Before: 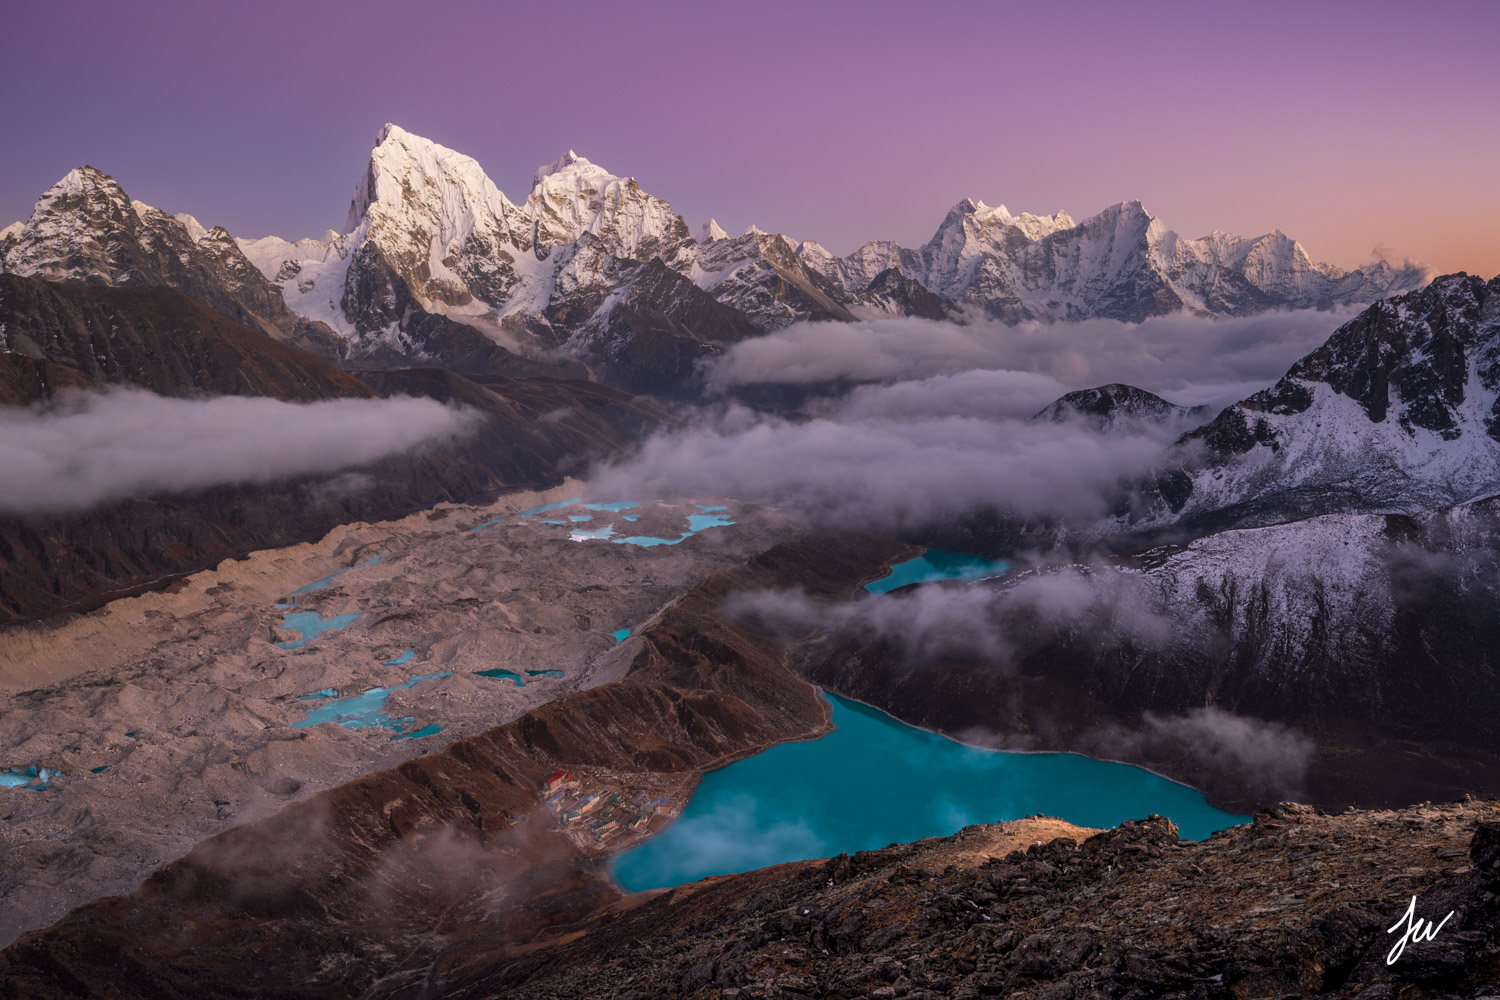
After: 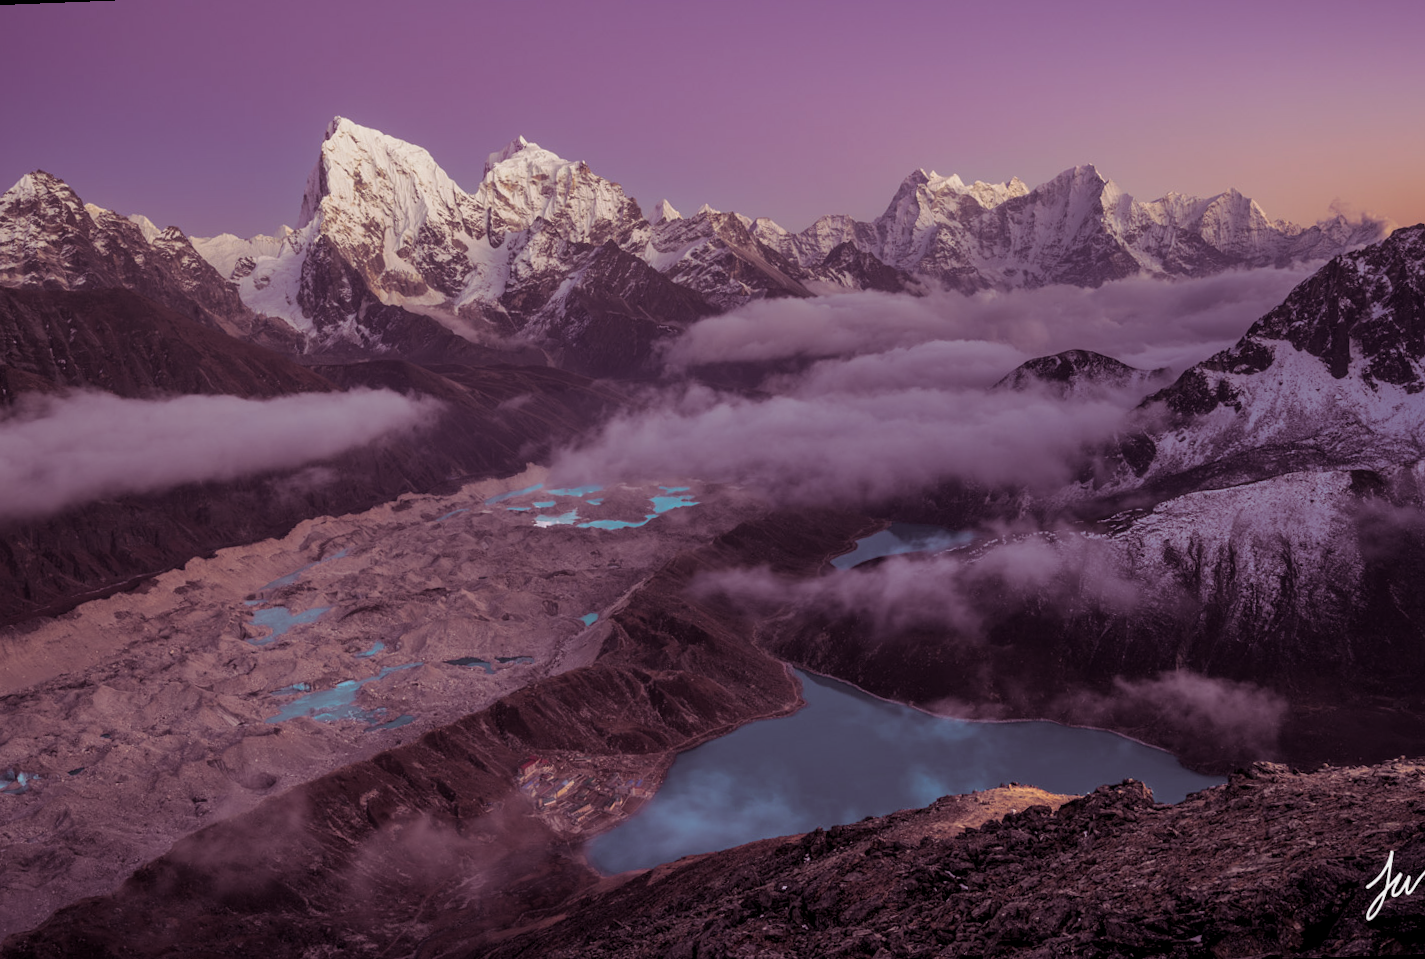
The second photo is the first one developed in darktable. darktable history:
exposure: black level correction 0.001, exposure -0.2 EV, compensate highlight preservation false
split-toning: shadows › hue 316.8°, shadows › saturation 0.47, highlights › hue 201.6°, highlights › saturation 0, balance -41.97, compress 28.01%
rotate and perspective: rotation -2.12°, lens shift (vertical) 0.009, lens shift (horizontal) -0.008, automatic cropping original format, crop left 0.036, crop right 0.964, crop top 0.05, crop bottom 0.959
